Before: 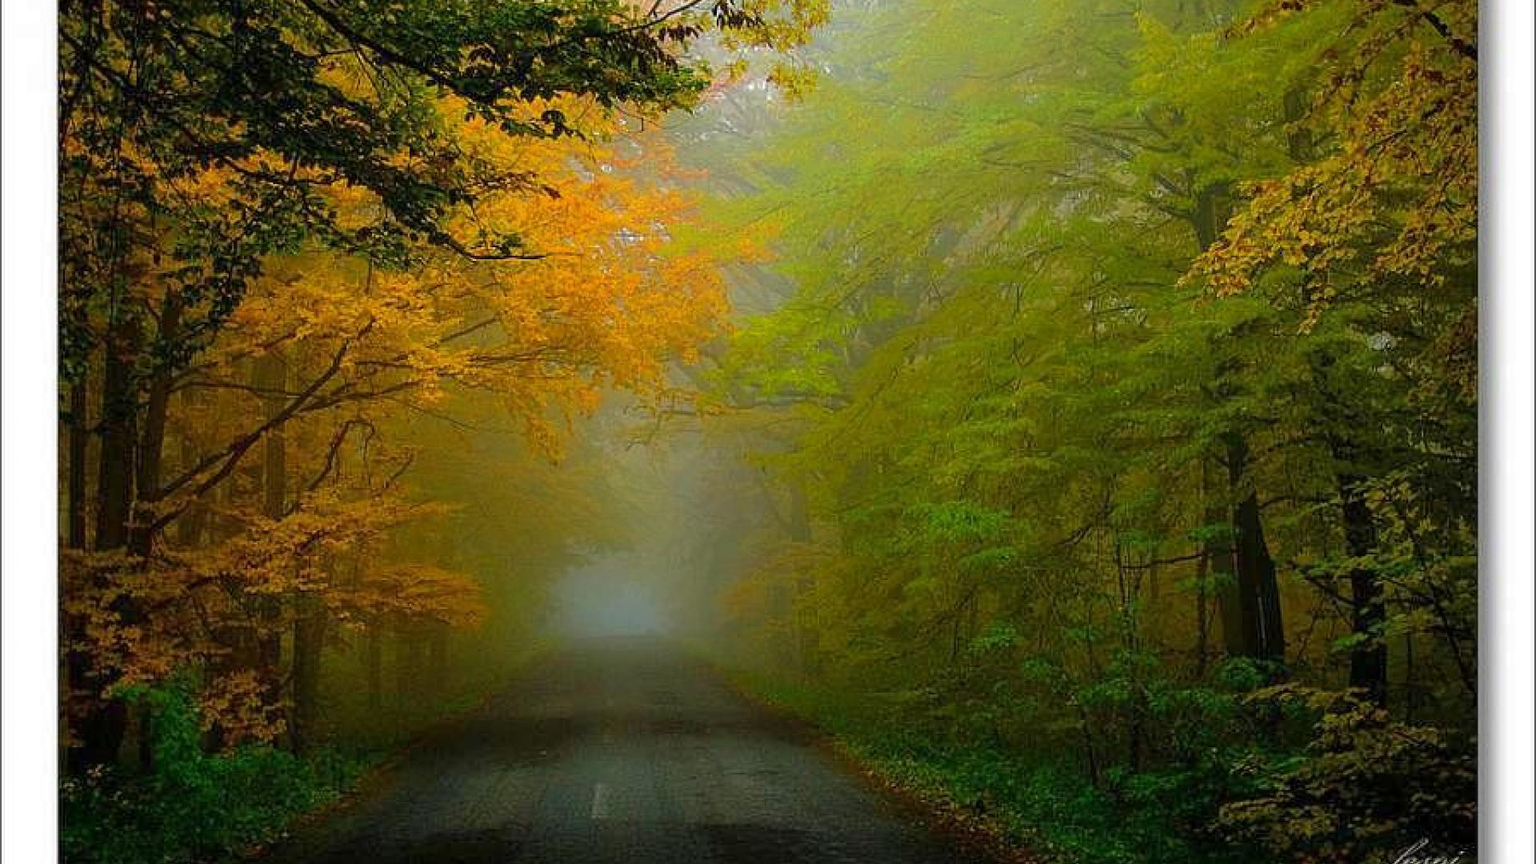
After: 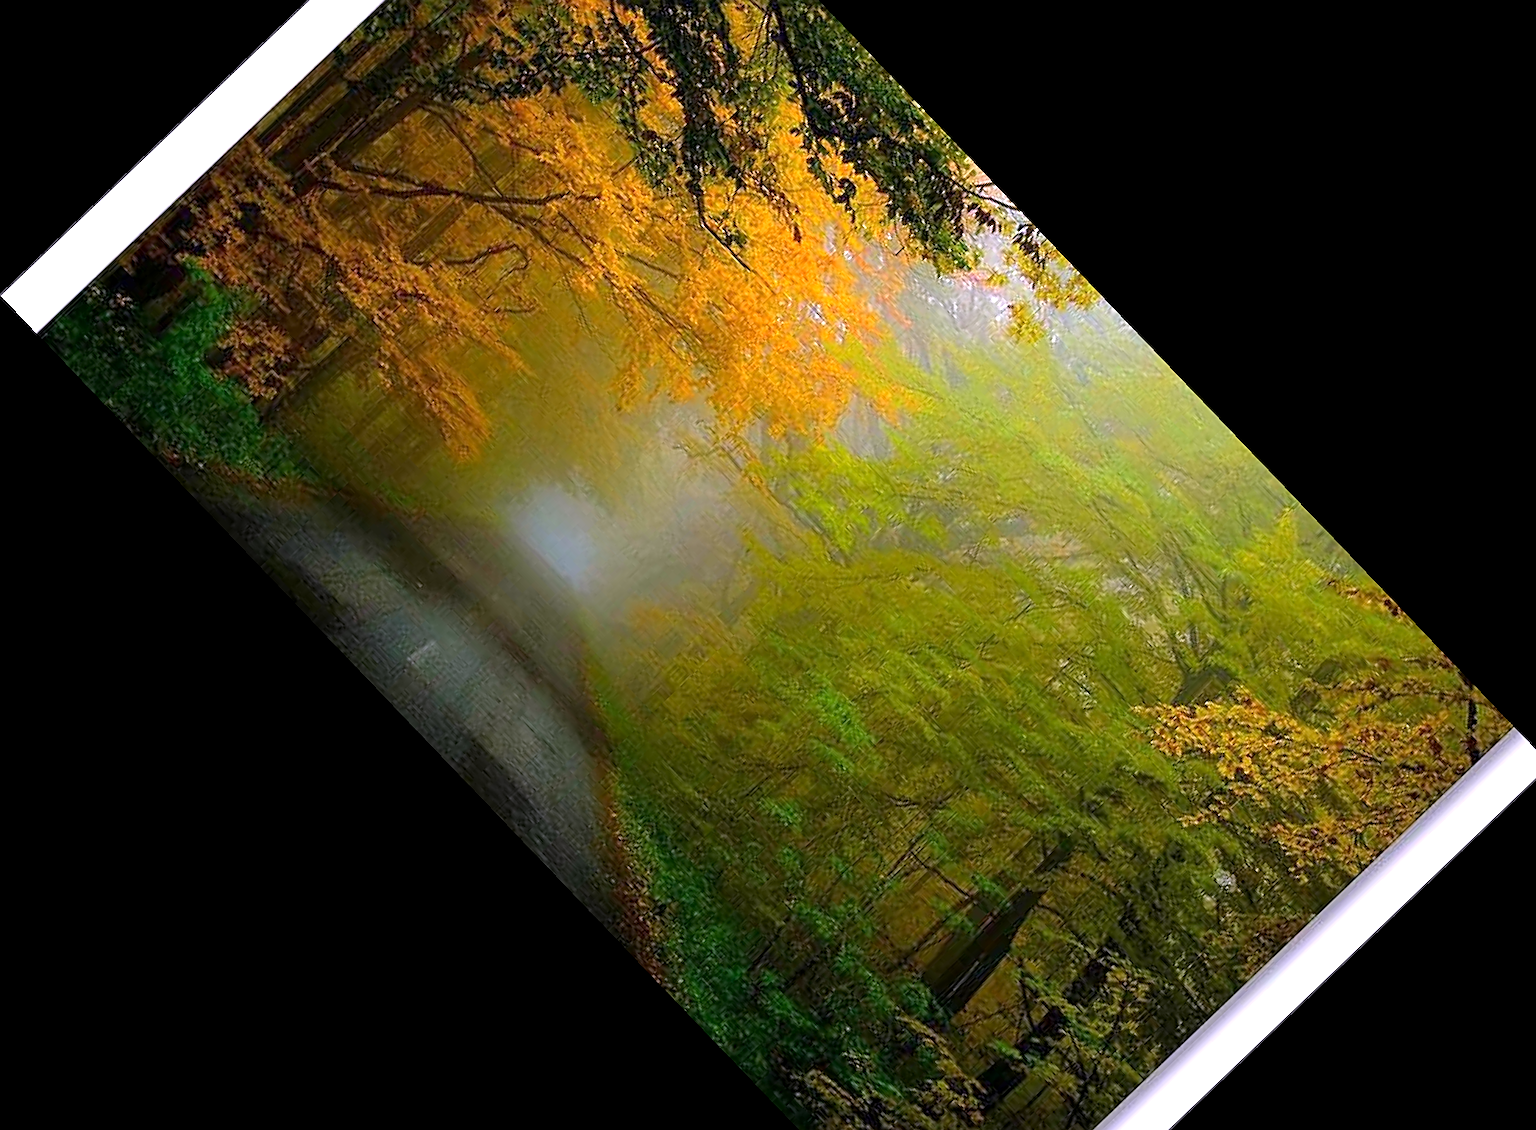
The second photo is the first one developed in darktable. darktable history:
sharpen: on, module defaults
exposure: black level correction 0.001, exposure 0.5 EV, compensate exposure bias true, compensate highlight preservation false
crop and rotate: angle -46.26°, top 16.234%, right 0.912%, bottom 11.704%
white balance: red 1.042, blue 1.17
